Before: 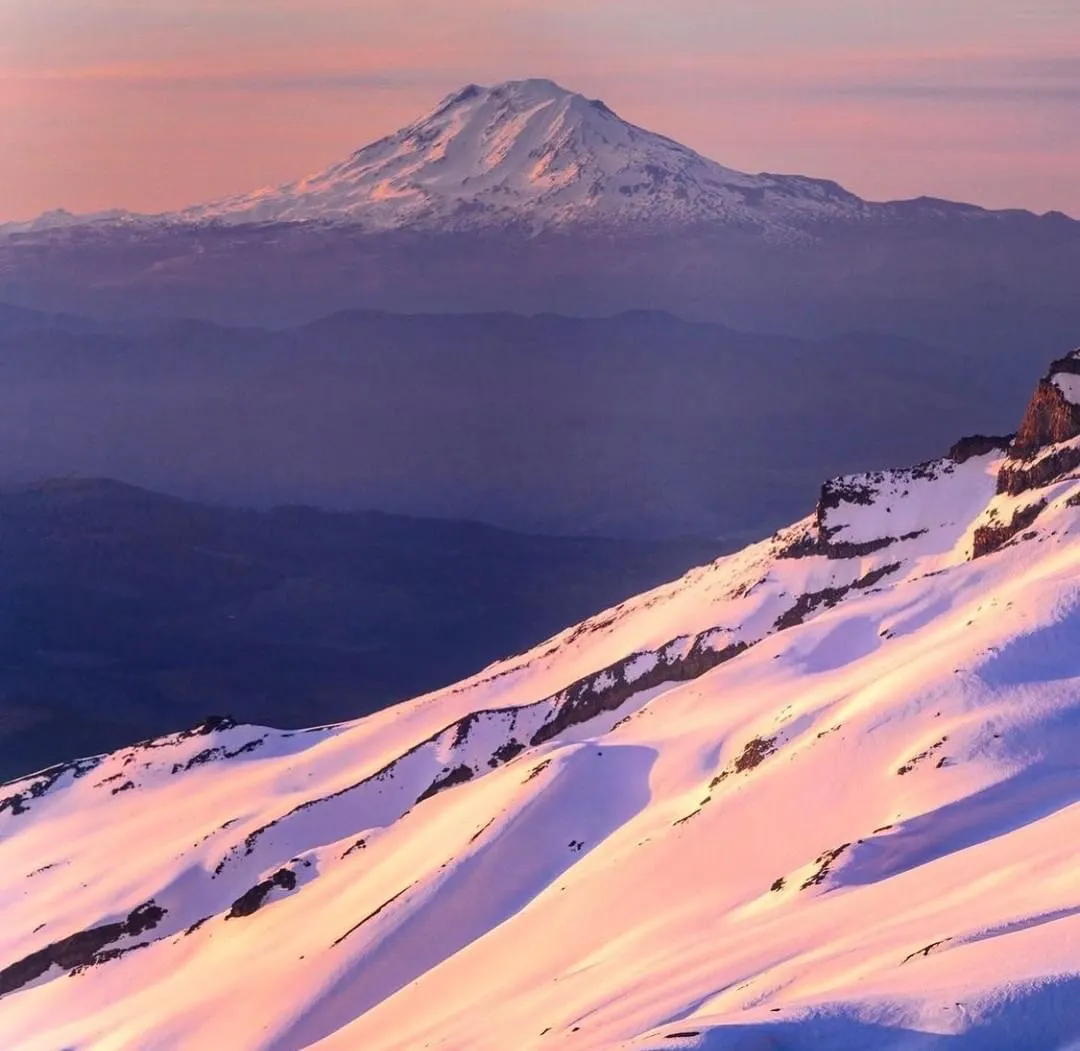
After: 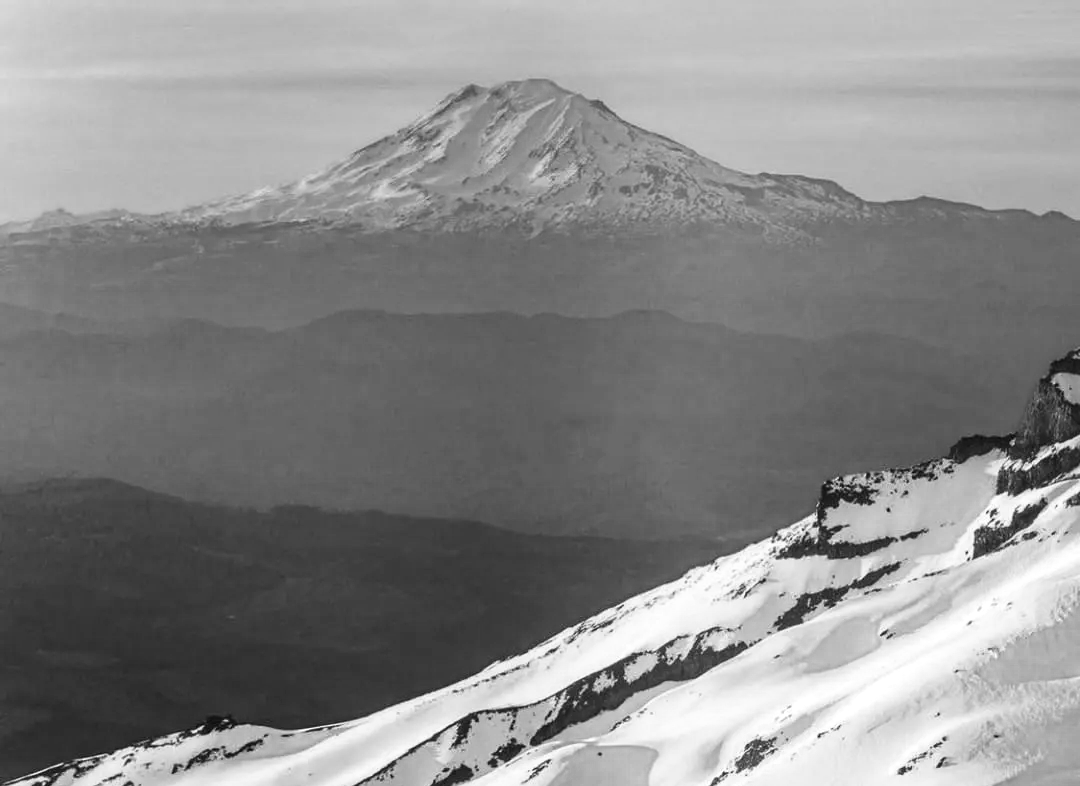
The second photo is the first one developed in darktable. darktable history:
crop: bottom 24.967%
color zones: curves: ch0 [(0.002, 0.589) (0.107, 0.484) (0.146, 0.249) (0.217, 0.352) (0.309, 0.525) (0.39, 0.404) (0.455, 0.169) (0.597, 0.055) (0.724, 0.212) (0.775, 0.691) (0.869, 0.571) (1, 0.587)]; ch1 [(0, 0) (0.143, 0) (0.286, 0) (0.429, 0) (0.571, 0) (0.714, 0) (0.857, 0)]
contrast brightness saturation: contrast 0.1, brightness 0.03, saturation 0.09
color correction: highlights a* 15.03, highlights b* -25.07
